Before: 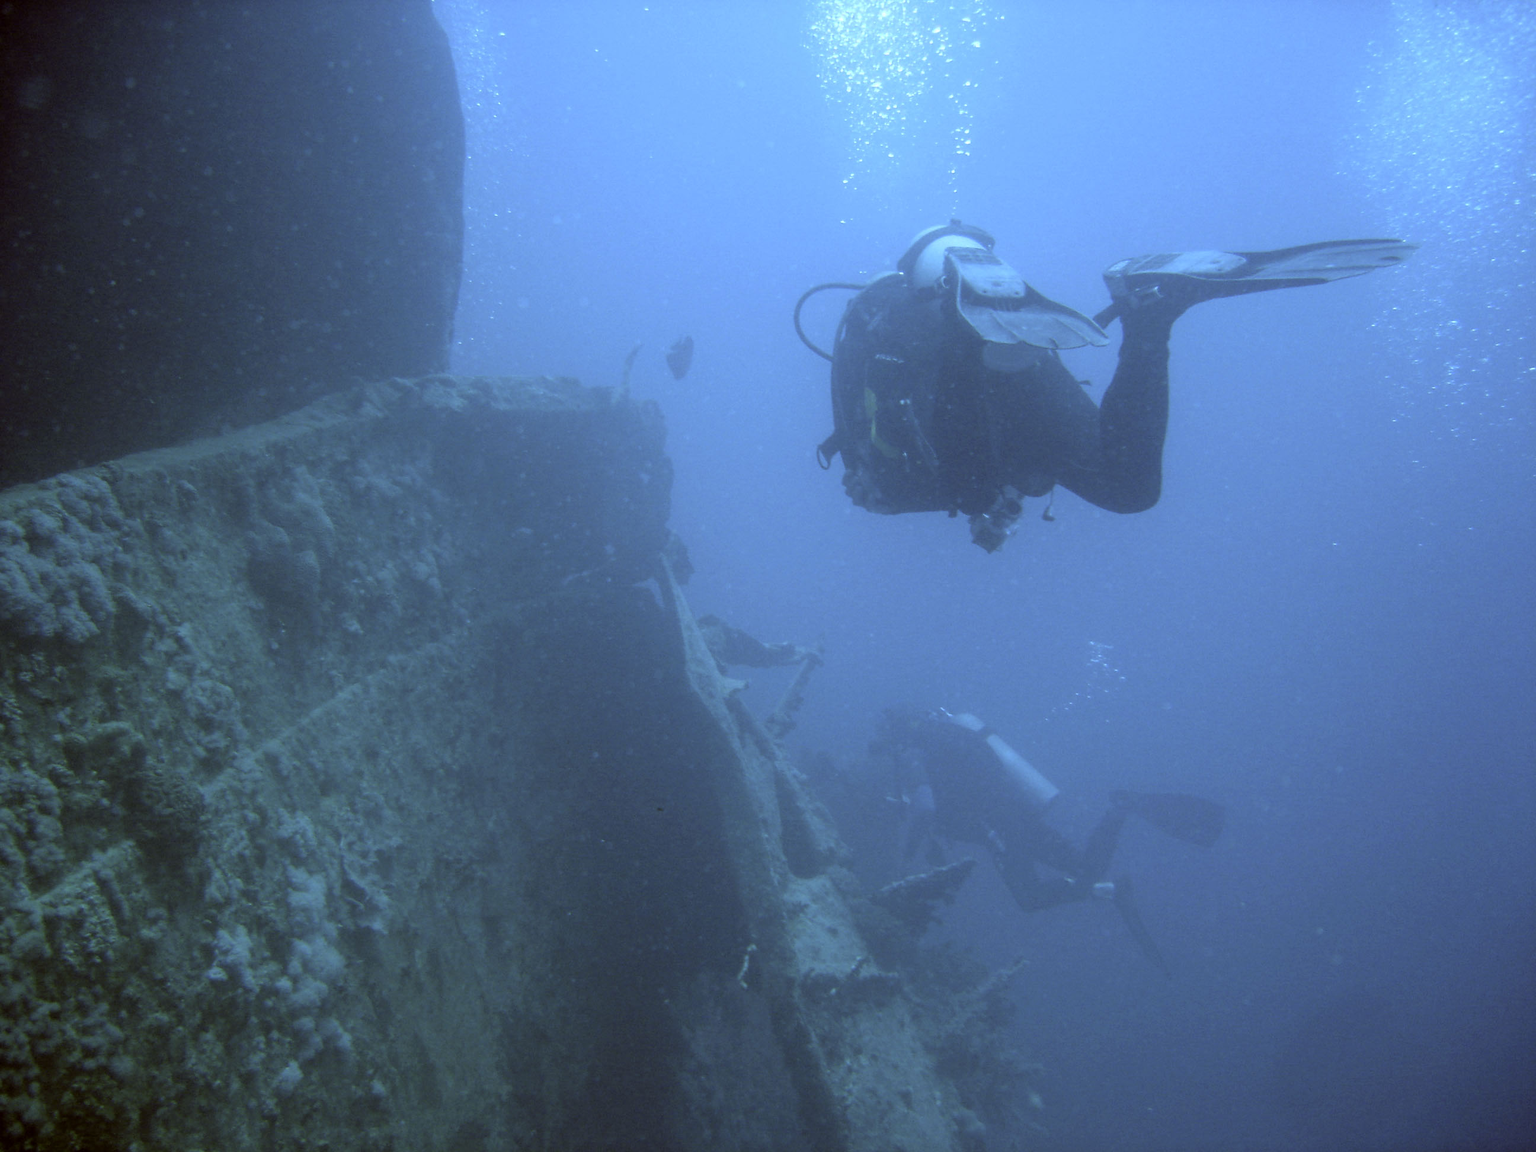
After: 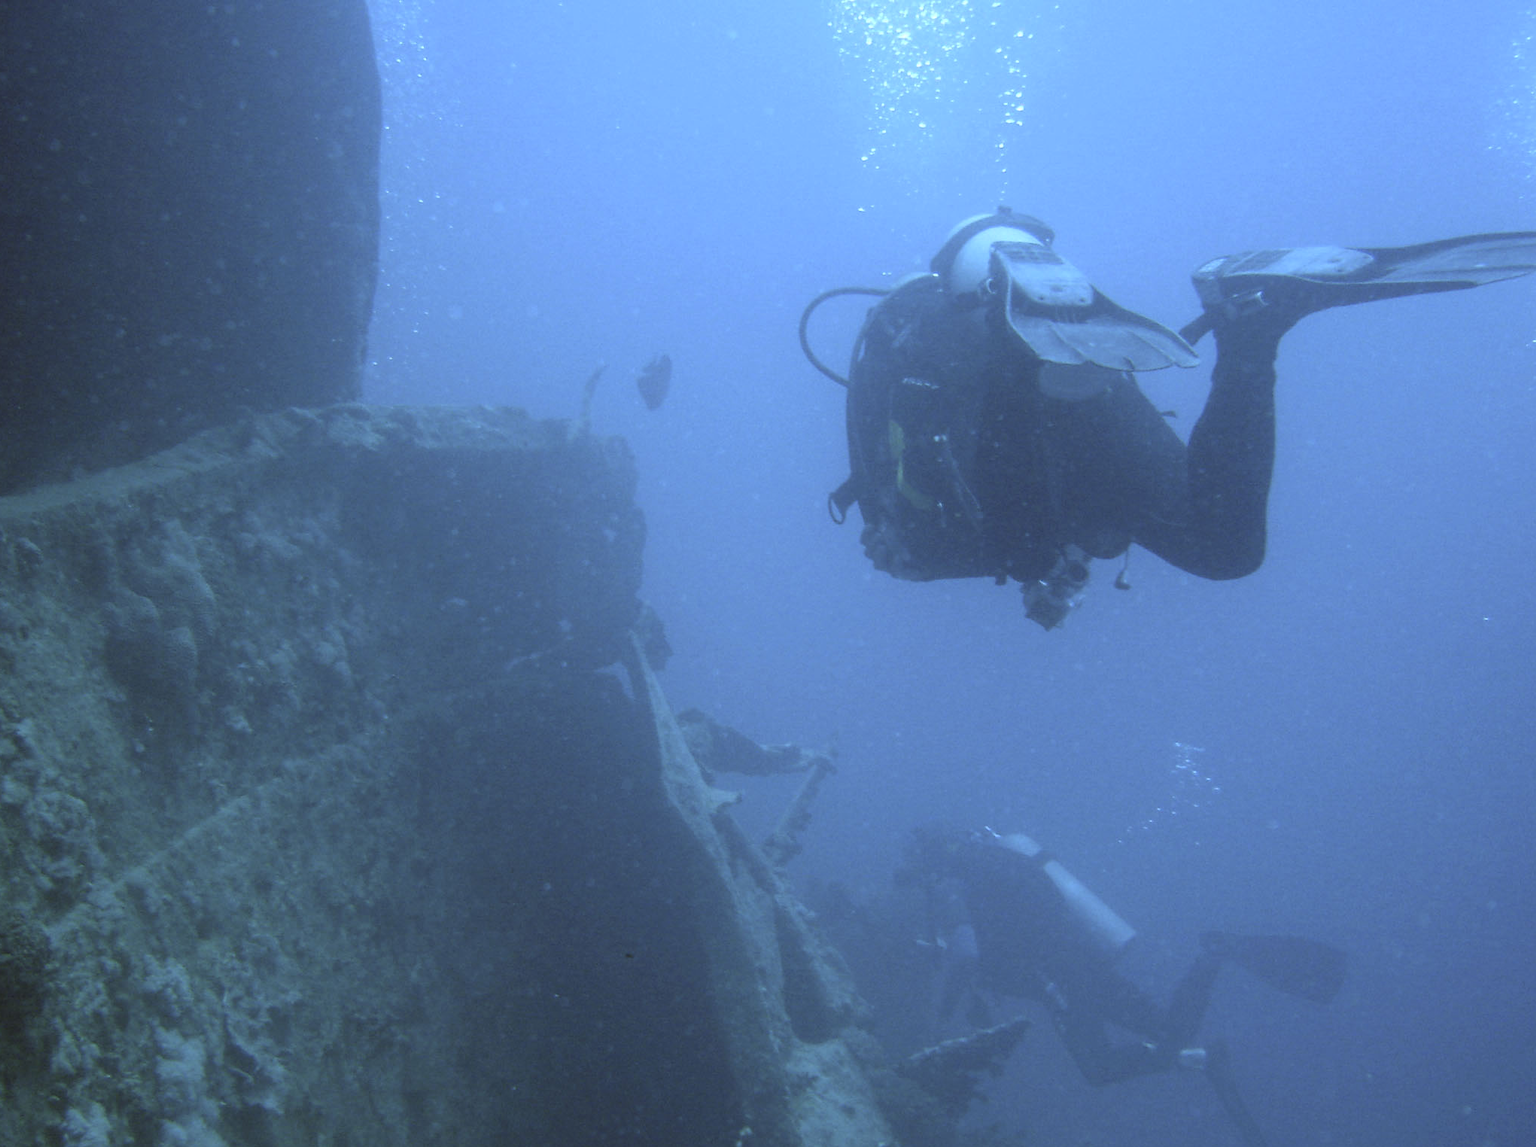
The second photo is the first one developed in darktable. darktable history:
tone curve: curves: ch0 [(0, 0) (0.003, 0.014) (0.011, 0.019) (0.025, 0.029) (0.044, 0.047) (0.069, 0.071) (0.1, 0.101) (0.136, 0.131) (0.177, 0.166) (0.224, 0.212) (0.277, 0.263) (0.335, 0.32) (0.399, 0.387) (0.468, 0.459) (0.543, 0.541) (0.623, 0.626) (0.709, 0.717) (0.801, 0.813) (0.898, 0.909) (1, 1)], color space Lab, independent channels, preserve colors none
crop and rotate: left 10.742%, top 4.988%, right 10.507%, bottom 16.516%
